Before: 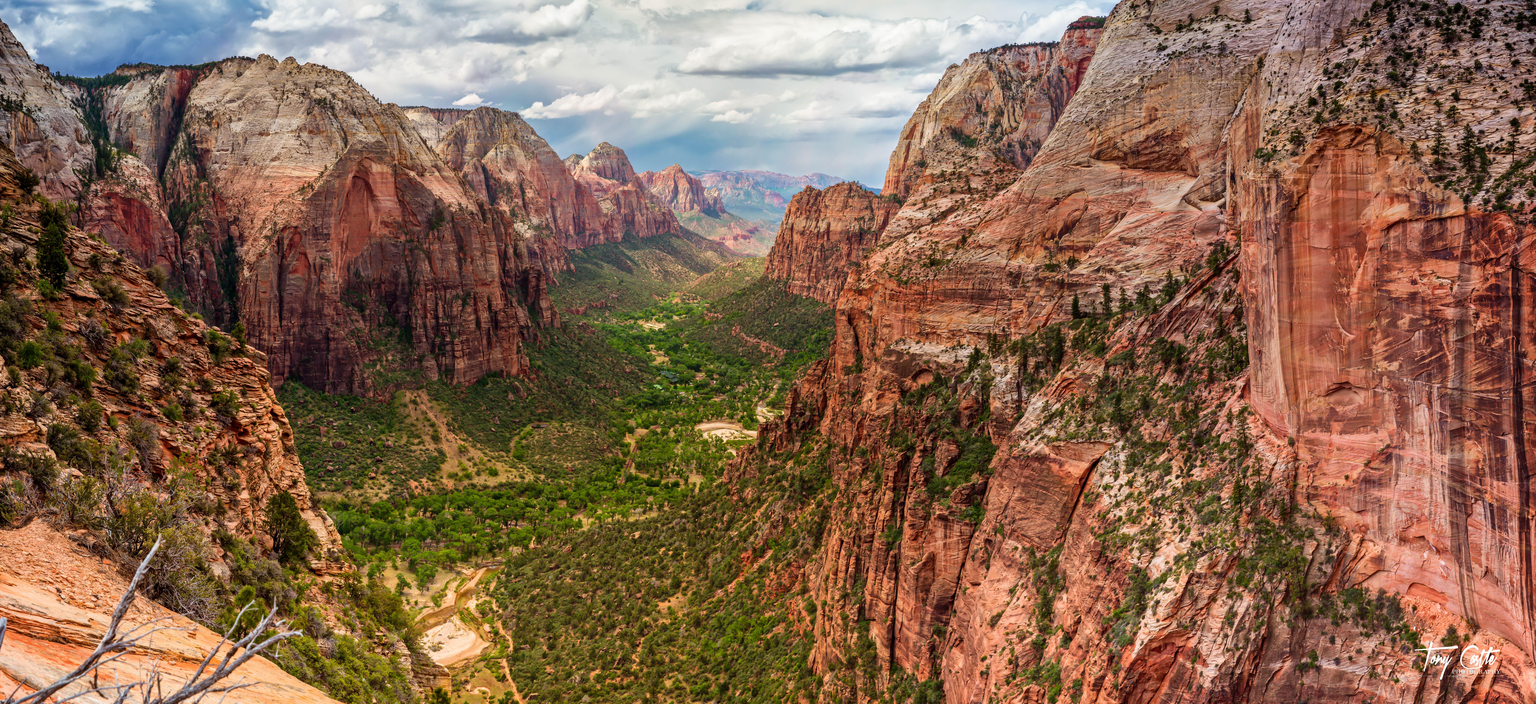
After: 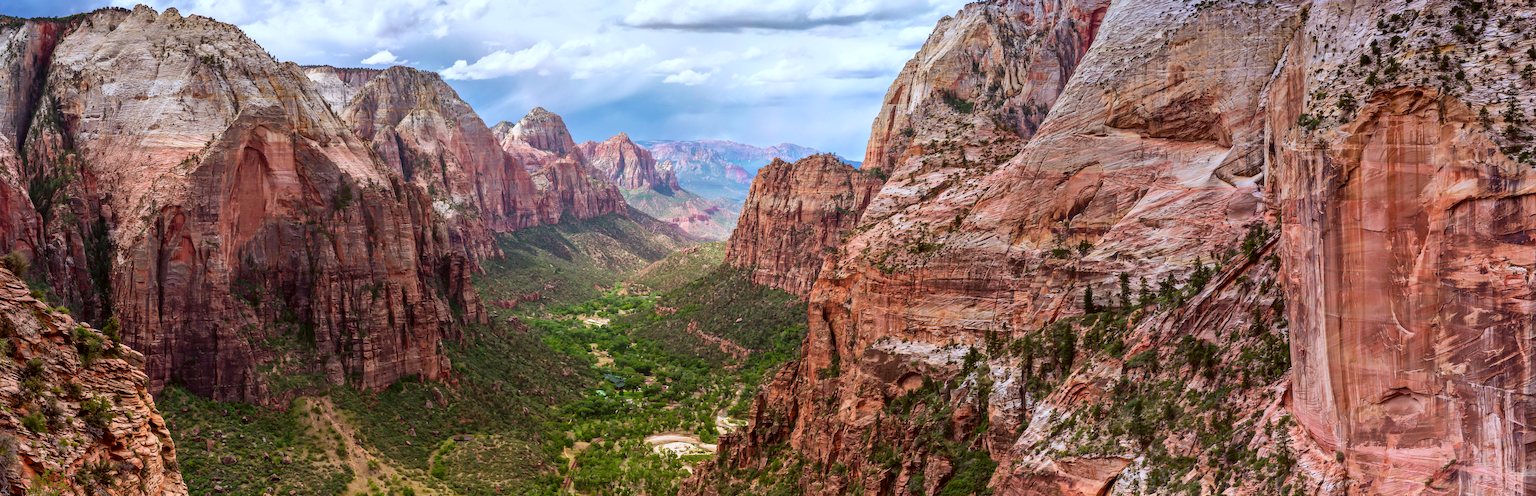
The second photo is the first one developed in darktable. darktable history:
shadows and highlights: shadows -12.5, white point adjustment 4, highlights 28.33
white balance: red 0.967, blue 1.119, emerald 0.756
crop and rotate: left 9.345%, top 7.22%, right 4.982%, bottom 32.331%
color correction: highlights a* -3.28, highlights b* -6.24, shadows a* 3.1, shadows b* 5.19
